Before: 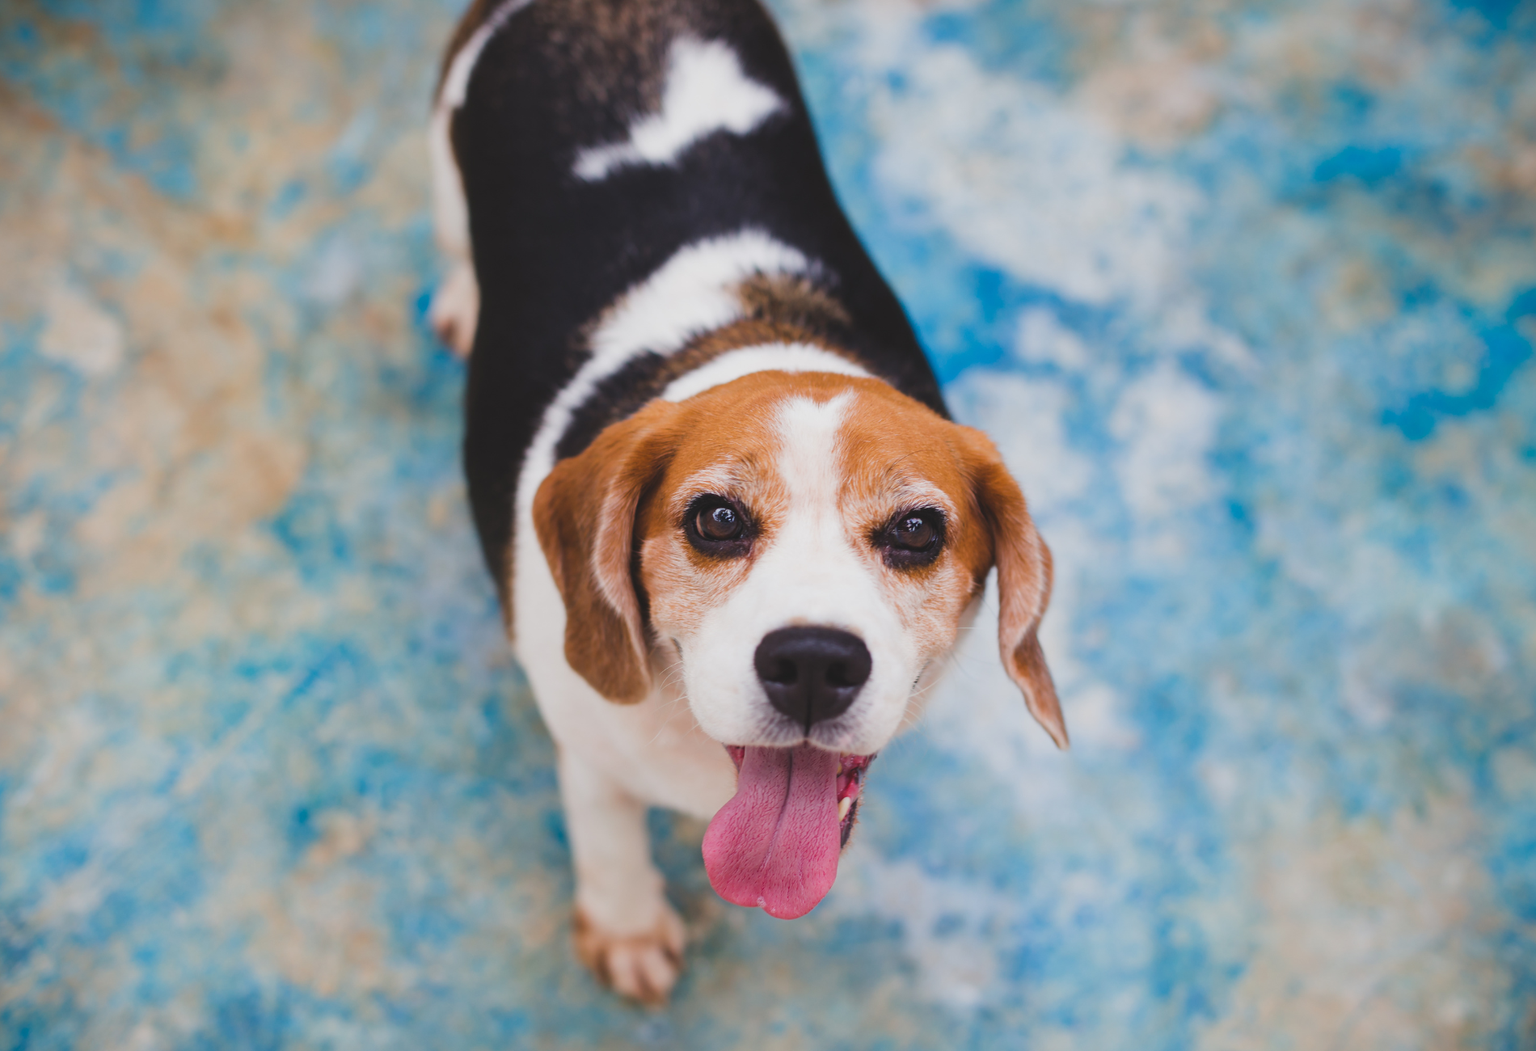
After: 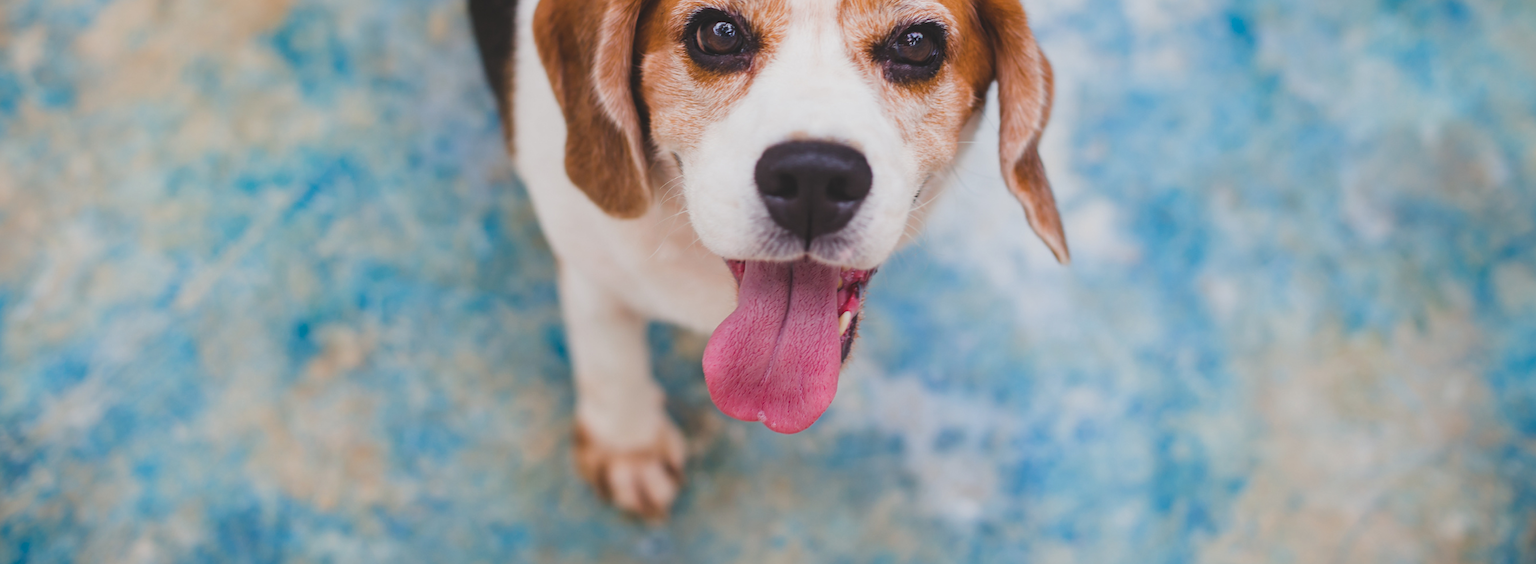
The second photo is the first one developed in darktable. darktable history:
crop and rotate: top 46.237%
local contrast: detail 110%
